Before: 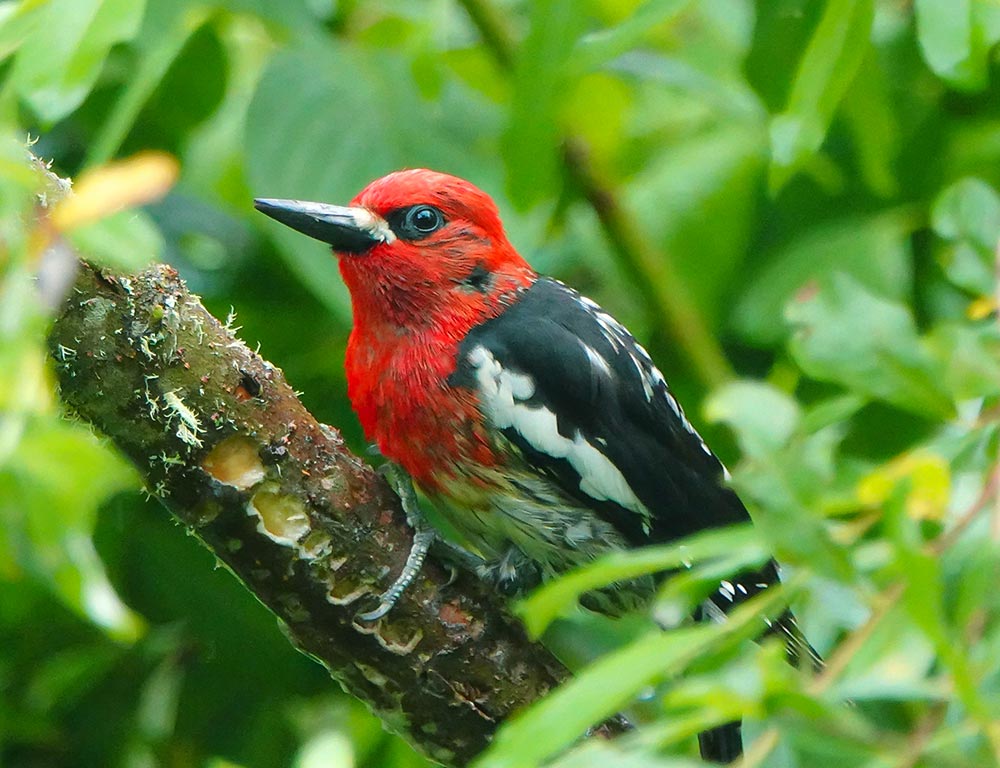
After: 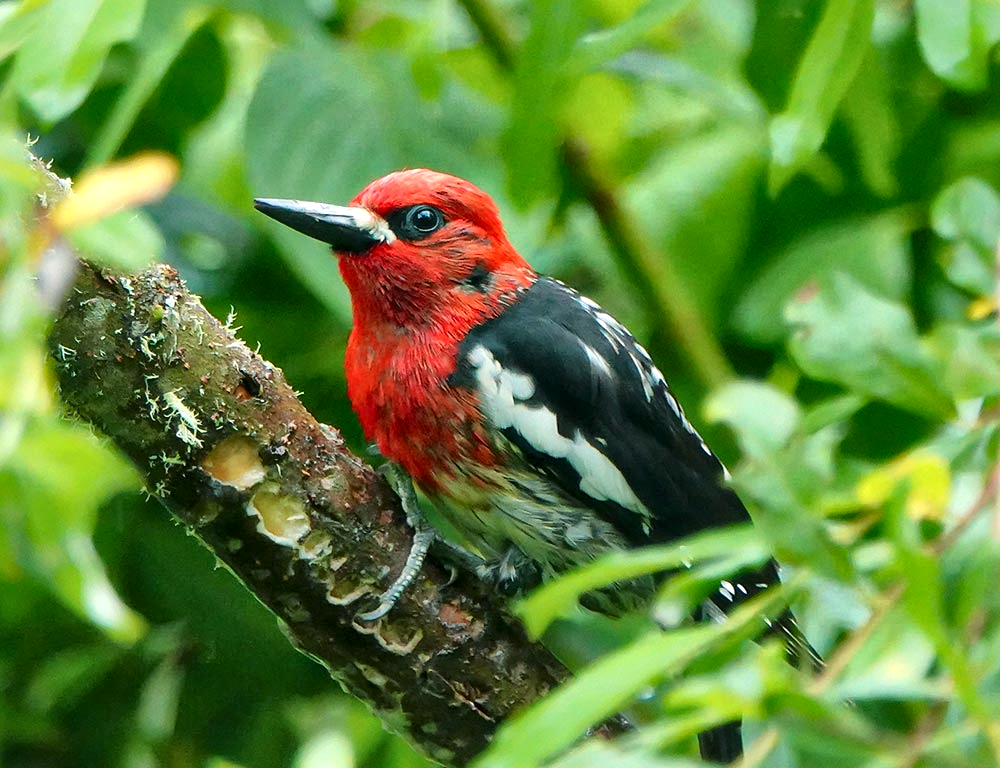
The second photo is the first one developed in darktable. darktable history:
local contrast: mode bilateral grid, contrast 19, coarseness 50, detail 171%, midtone range 0.2
